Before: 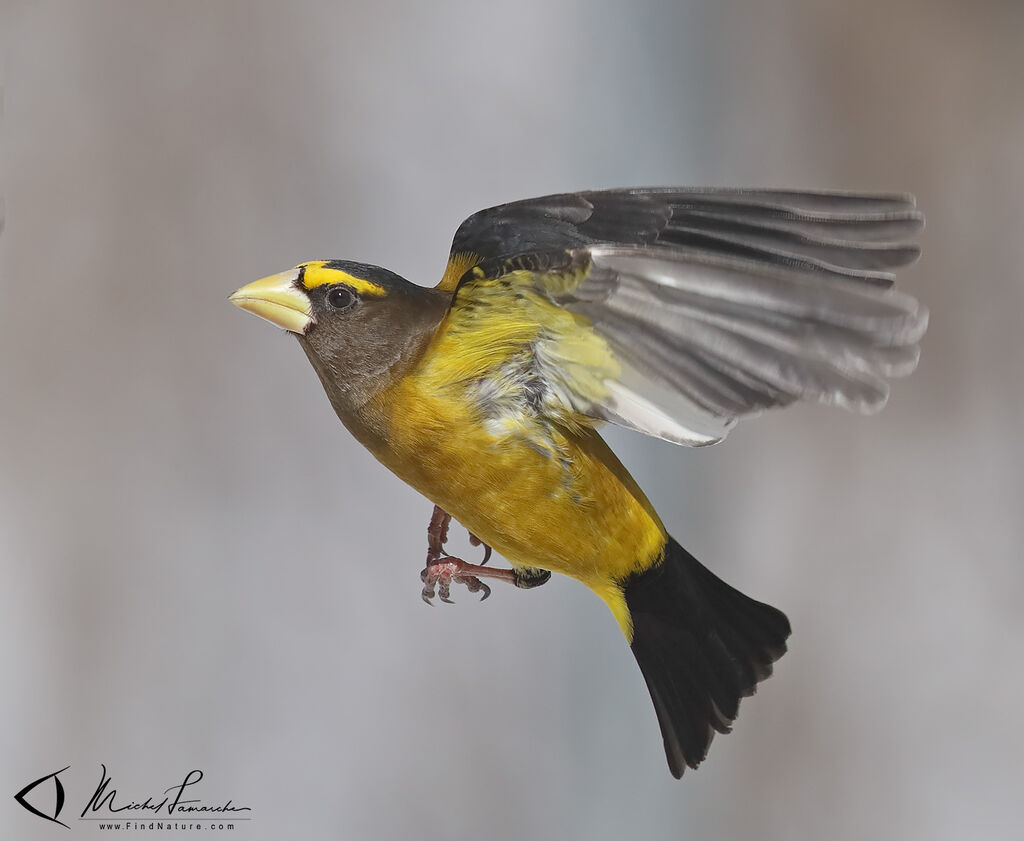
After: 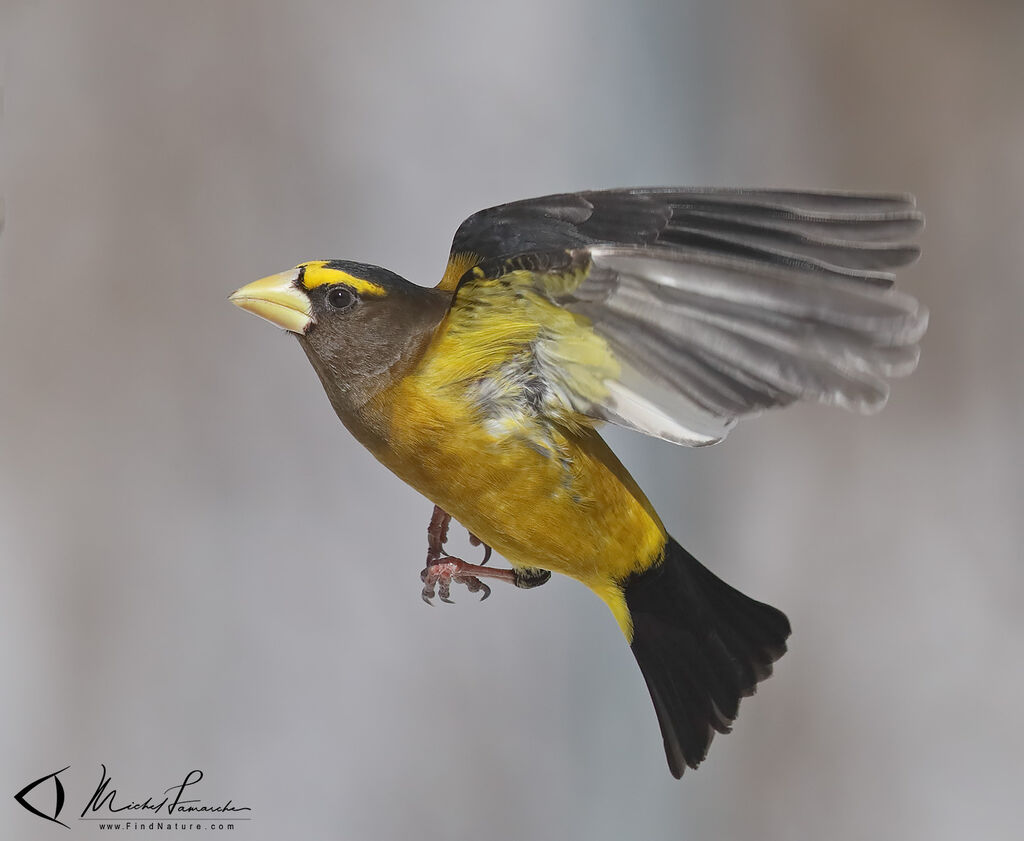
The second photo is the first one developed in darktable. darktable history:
exposure: exposure -0.063 EV, compensate exposure bias true, compensate highlight preservation false
color correction: highlights b* -0.006
